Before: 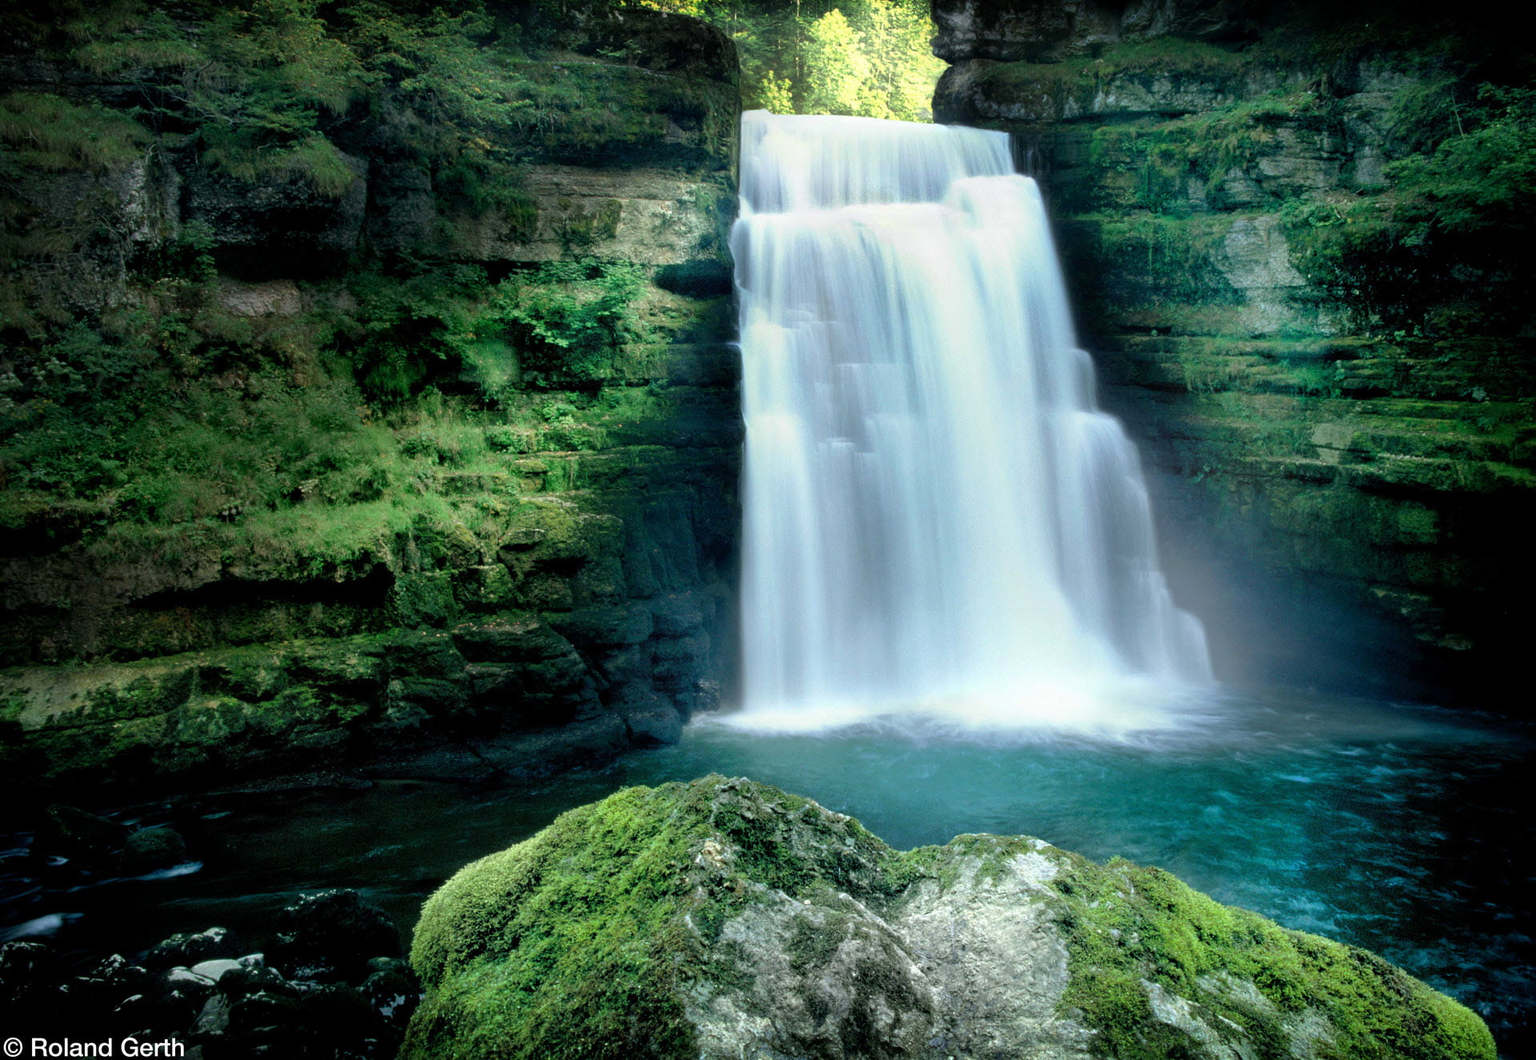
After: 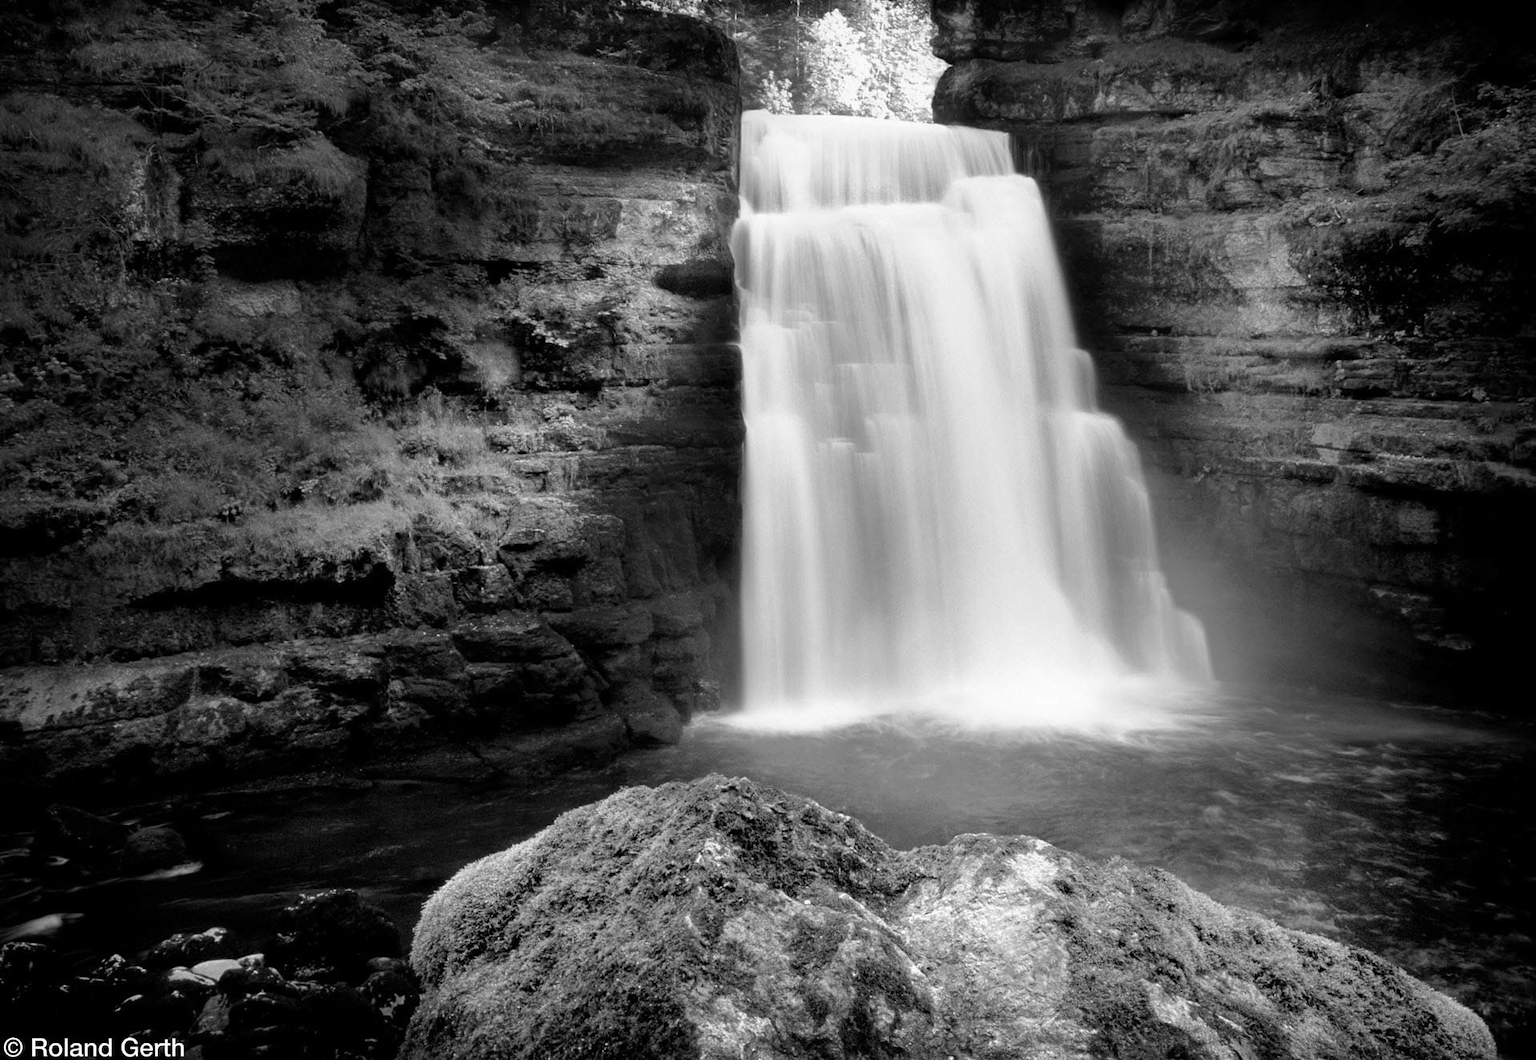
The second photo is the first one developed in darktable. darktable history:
monochrome: on, module defaults
vibrance: vibrance 0%
